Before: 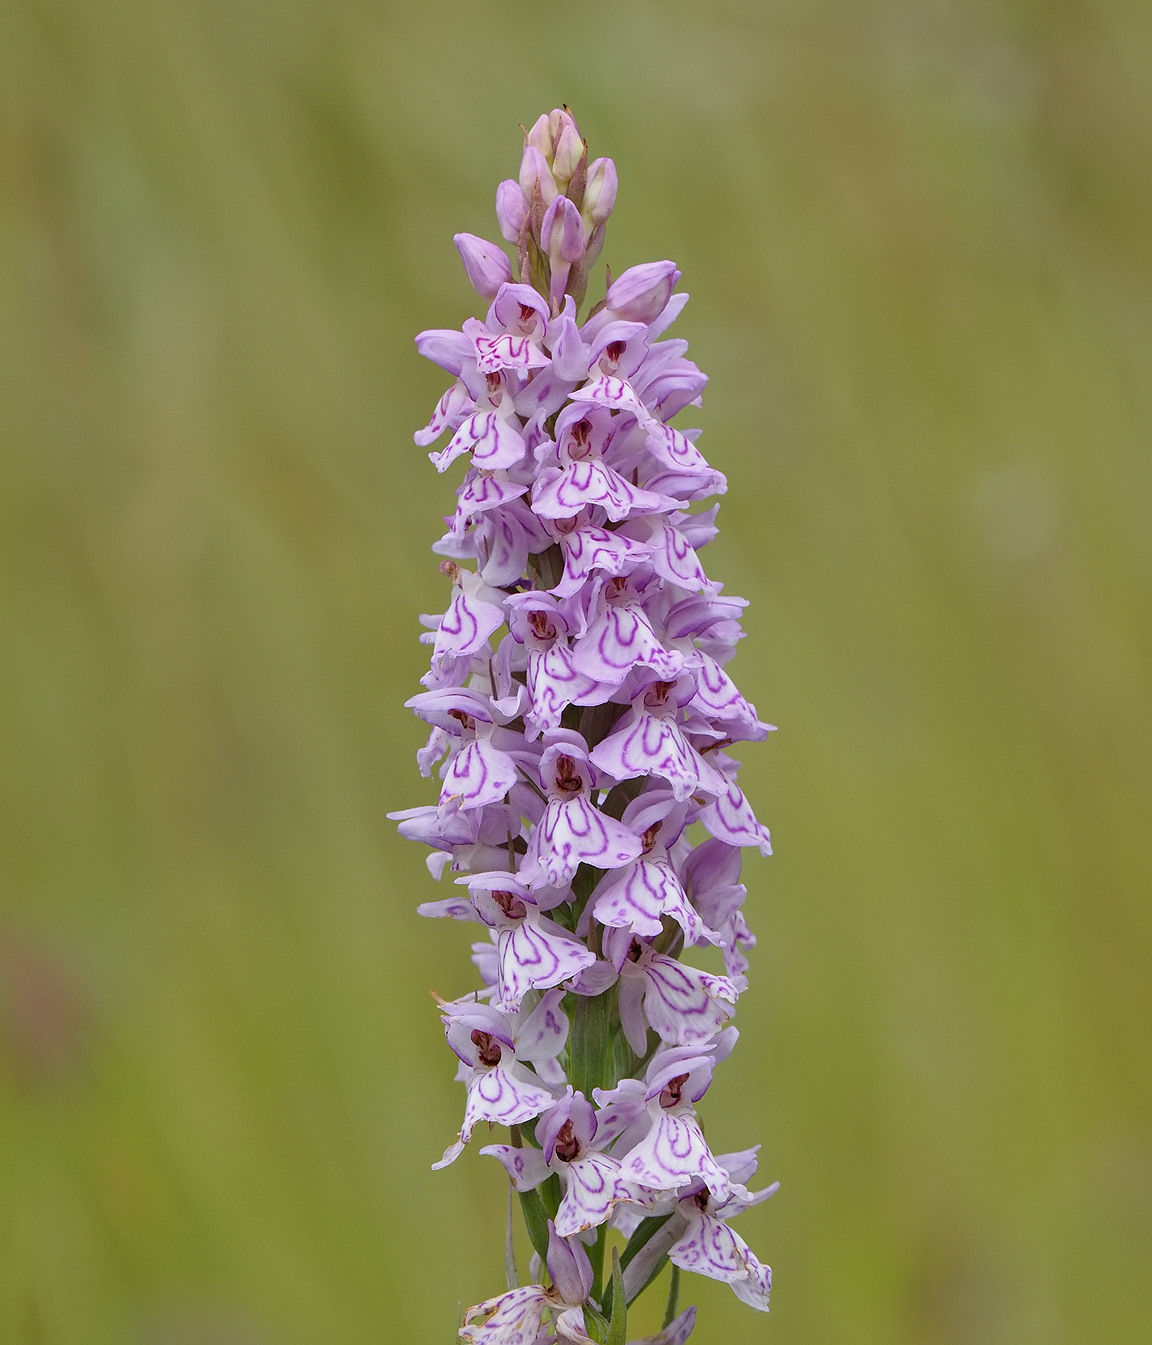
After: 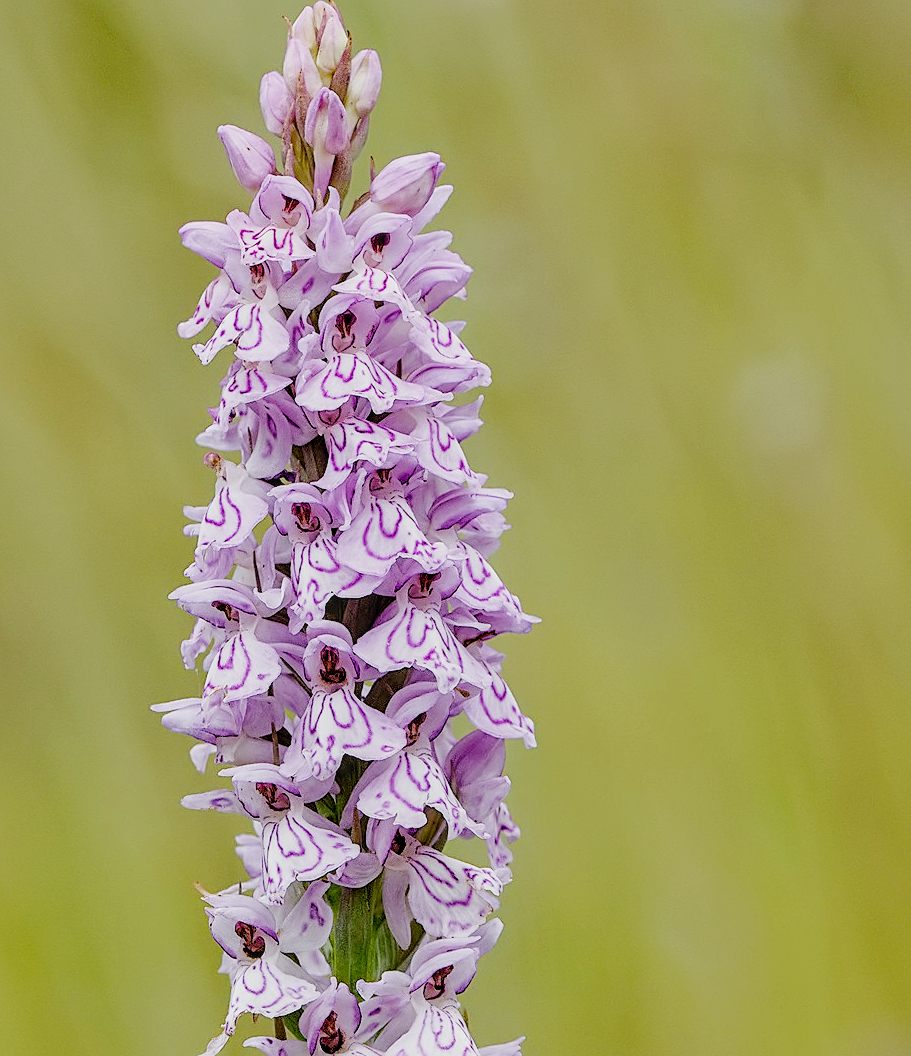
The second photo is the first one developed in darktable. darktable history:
crop and rotate: left 20.527%, top 8.047%, right 0.355%, bottom 13.437%
filmic rgb: black relative exposure -4.18 EV, white relative exposure 5.16 EV, hardness 2.09, contrast 1.162, add noise in highlights 0.001, preserve chrominance no, color science v3 (2019), use custom middle-gray values true, contrast in highlights soft
local contrast: on, module defaults
exposure: black level correction 0, exposure 0.599 EV, compensate highlight preservation false
sharpen: on, module defaults
color balance rgb: perceptual saturation grading › global saturation 0.428%
tone equalizer: edges refinement/feathering 500, mask exposure compensation -1.57 EV, preserve details no
